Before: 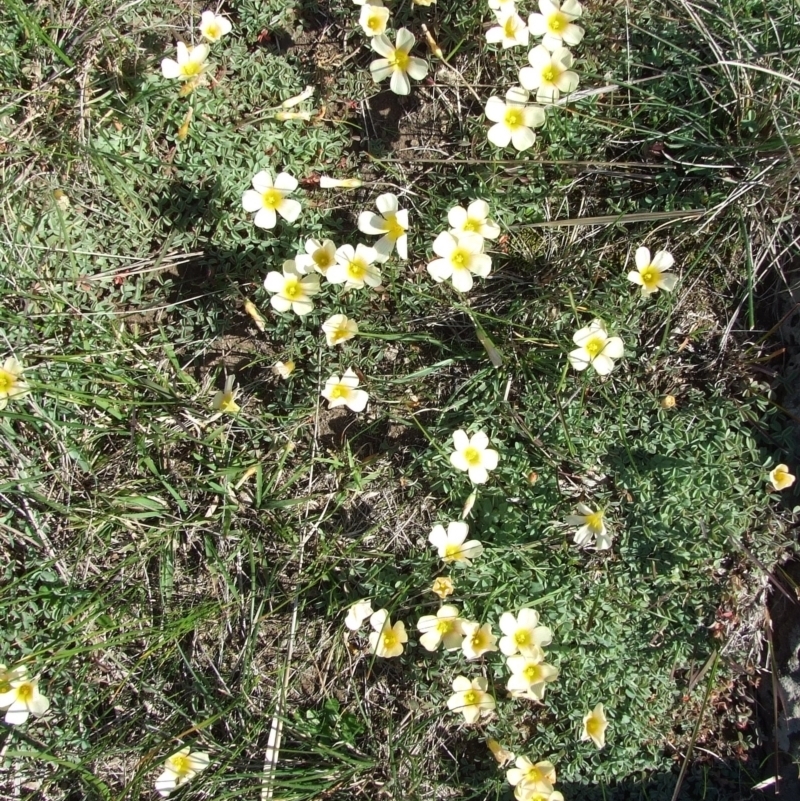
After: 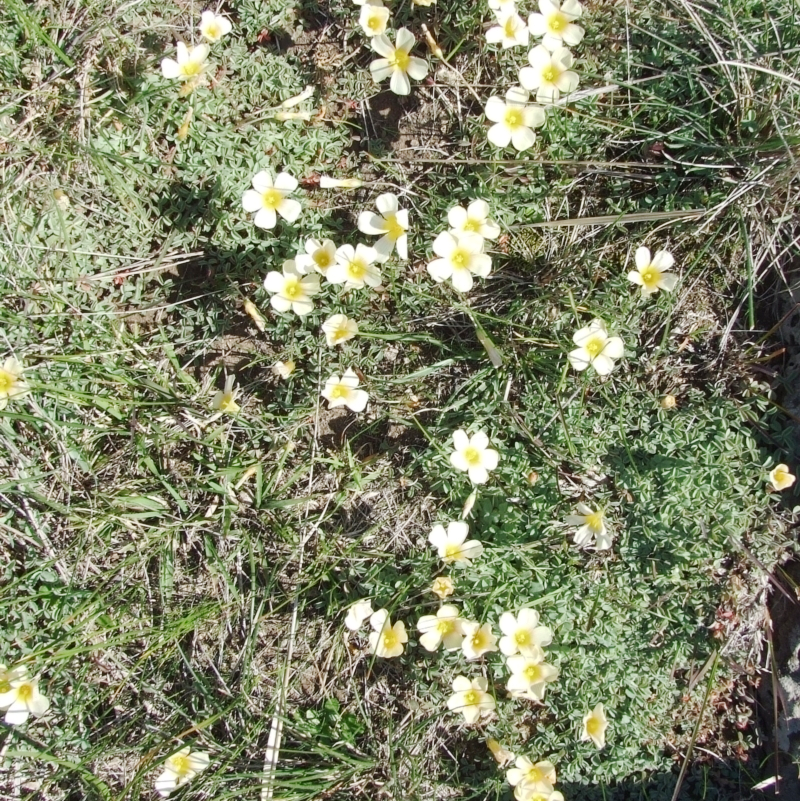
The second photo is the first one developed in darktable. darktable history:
tone equalizer: edges refinement/feathering 500, mask exposure compensation -1.57 EV, preserve details no
base curve: curves: ch0 [(0, 0) (0.158, 0.273) (0.879, 0.895) (1, 1)], preserve colors none
